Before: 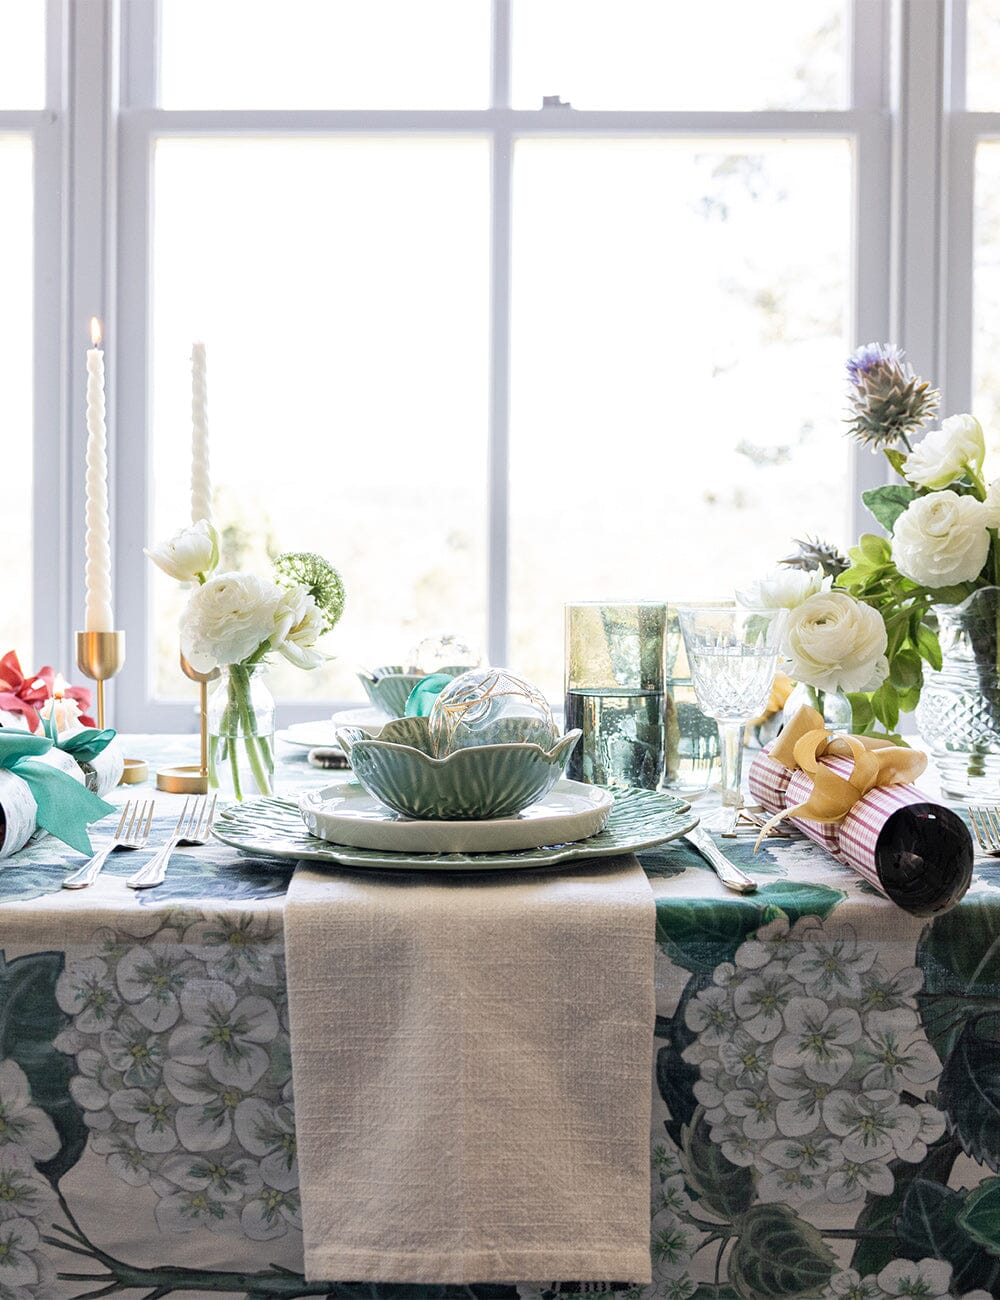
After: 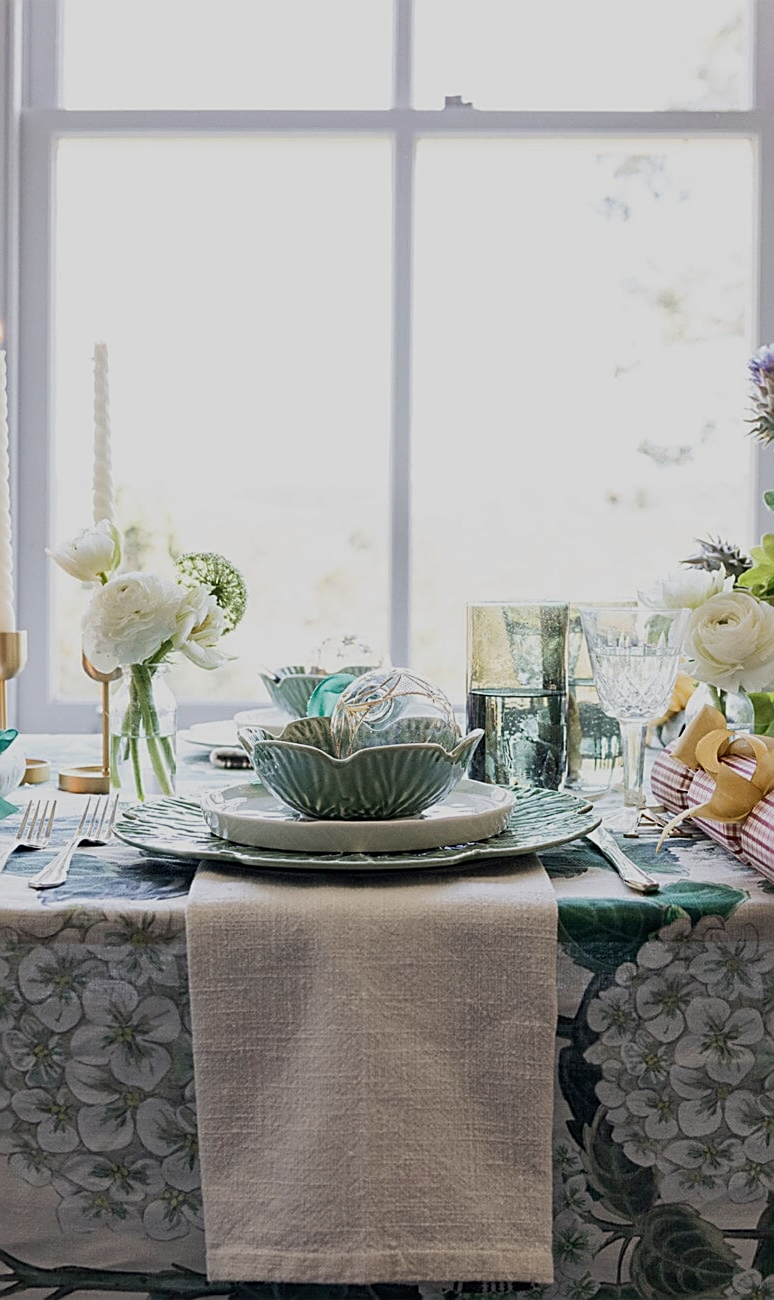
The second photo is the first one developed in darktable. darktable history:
crop: left 9.88%, right 12.664%
sharpen: amount 0.75
exposure: black level correction 0, exposure -0.766 EV, compensate highlight preservation false
contrast brightness saturation: contrast 0.15, brightness 0.05
lowpass: radius 0.5, unbound 0
